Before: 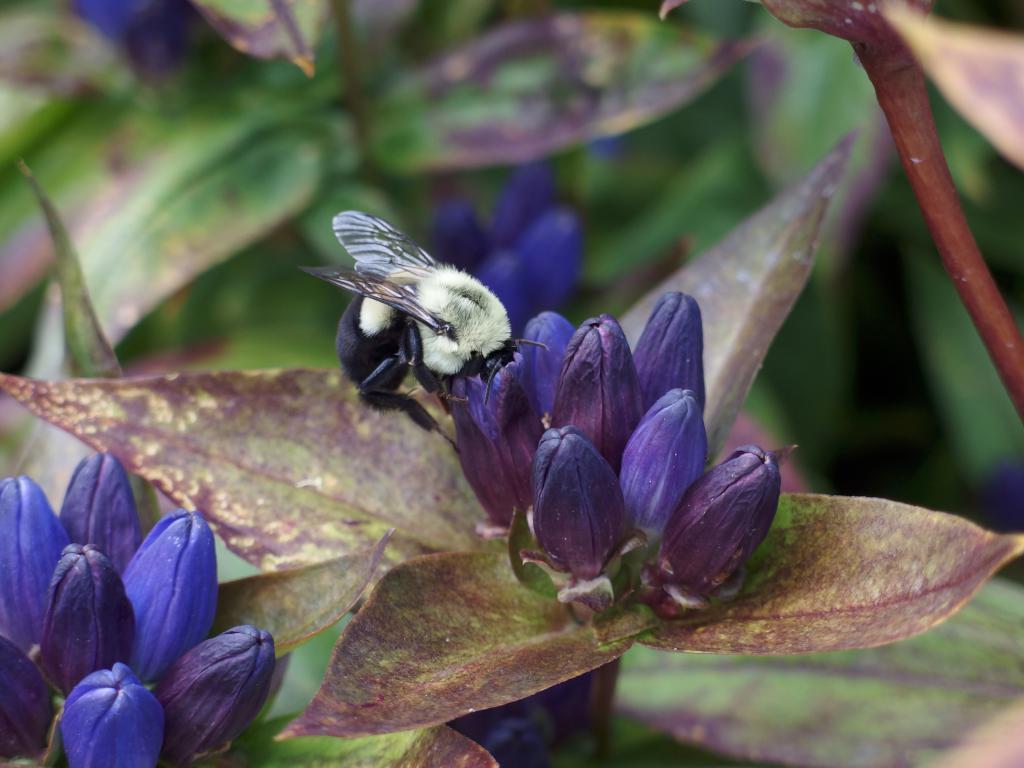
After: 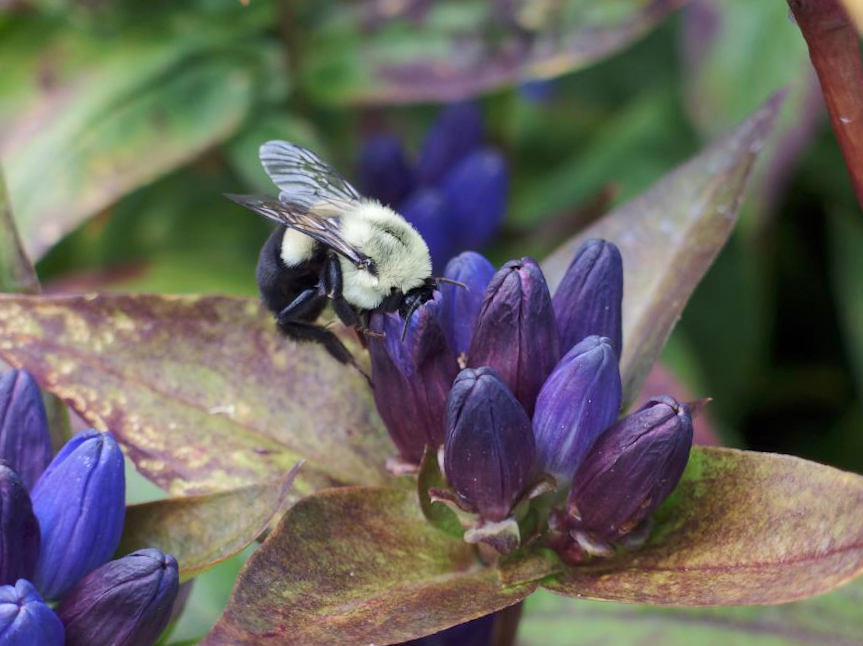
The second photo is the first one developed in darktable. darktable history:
crop and rotate: angle -3.07°, left 5.068%, top 5.211%, right 4.751%, bottom 4.705%
base curve: curves: ch0 [(0, 0) (0.262, 0.32) (0.722, 0.705) (1, 1)]
